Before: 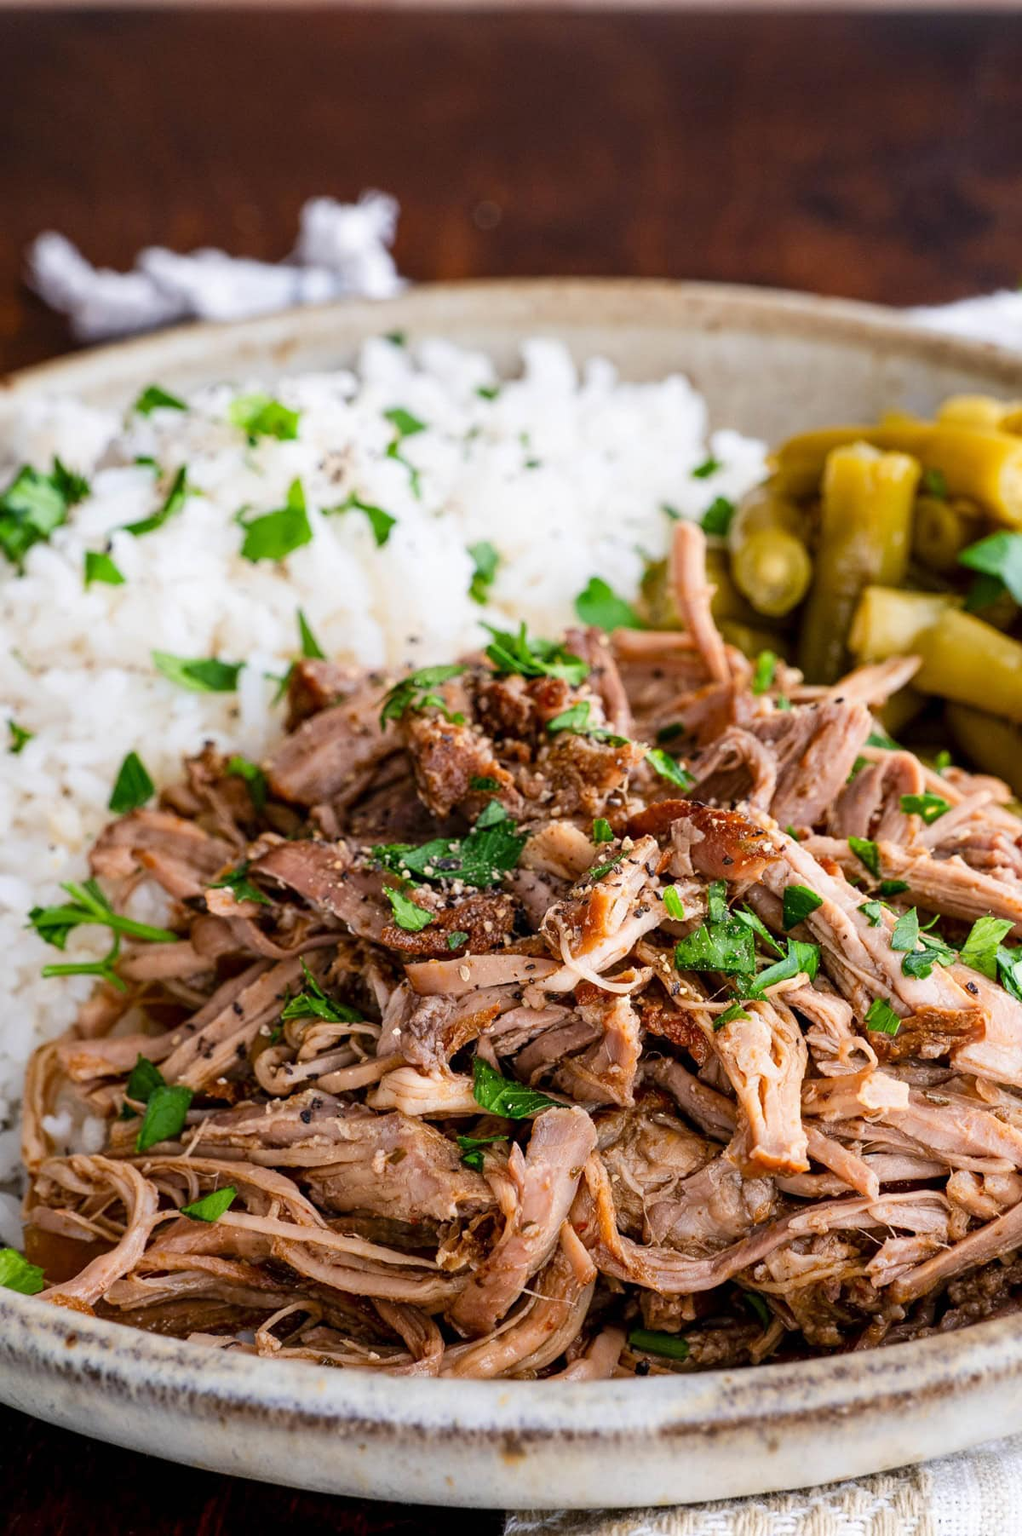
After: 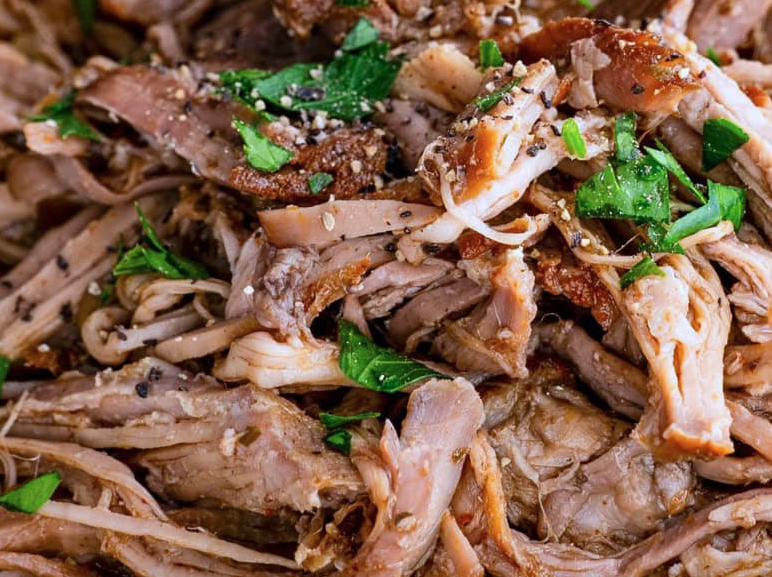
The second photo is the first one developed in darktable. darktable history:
crop: left 18.091%, top 51.13%, right 17.525%, bottom 16.85%
color calibration: x 0.372, y 0.386, temperature 4283.97 K
